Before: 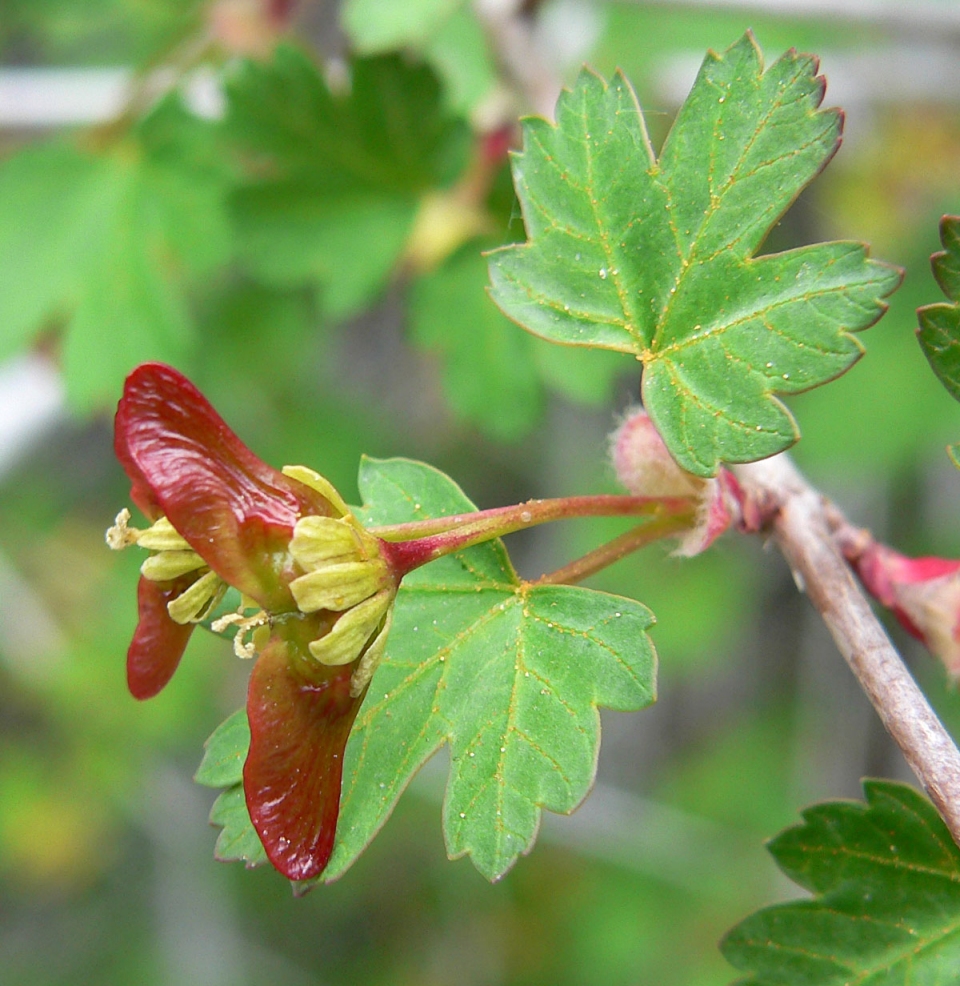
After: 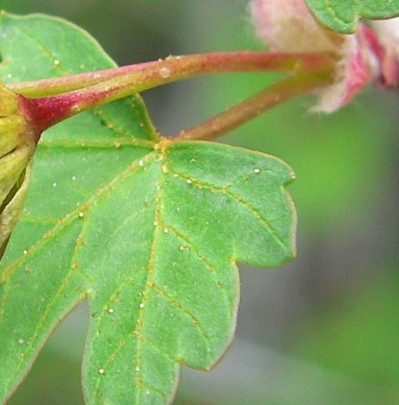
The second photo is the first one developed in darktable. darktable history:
crop: left 37.65%, top 45.098%, right 20.685%, bottom 13.776%
